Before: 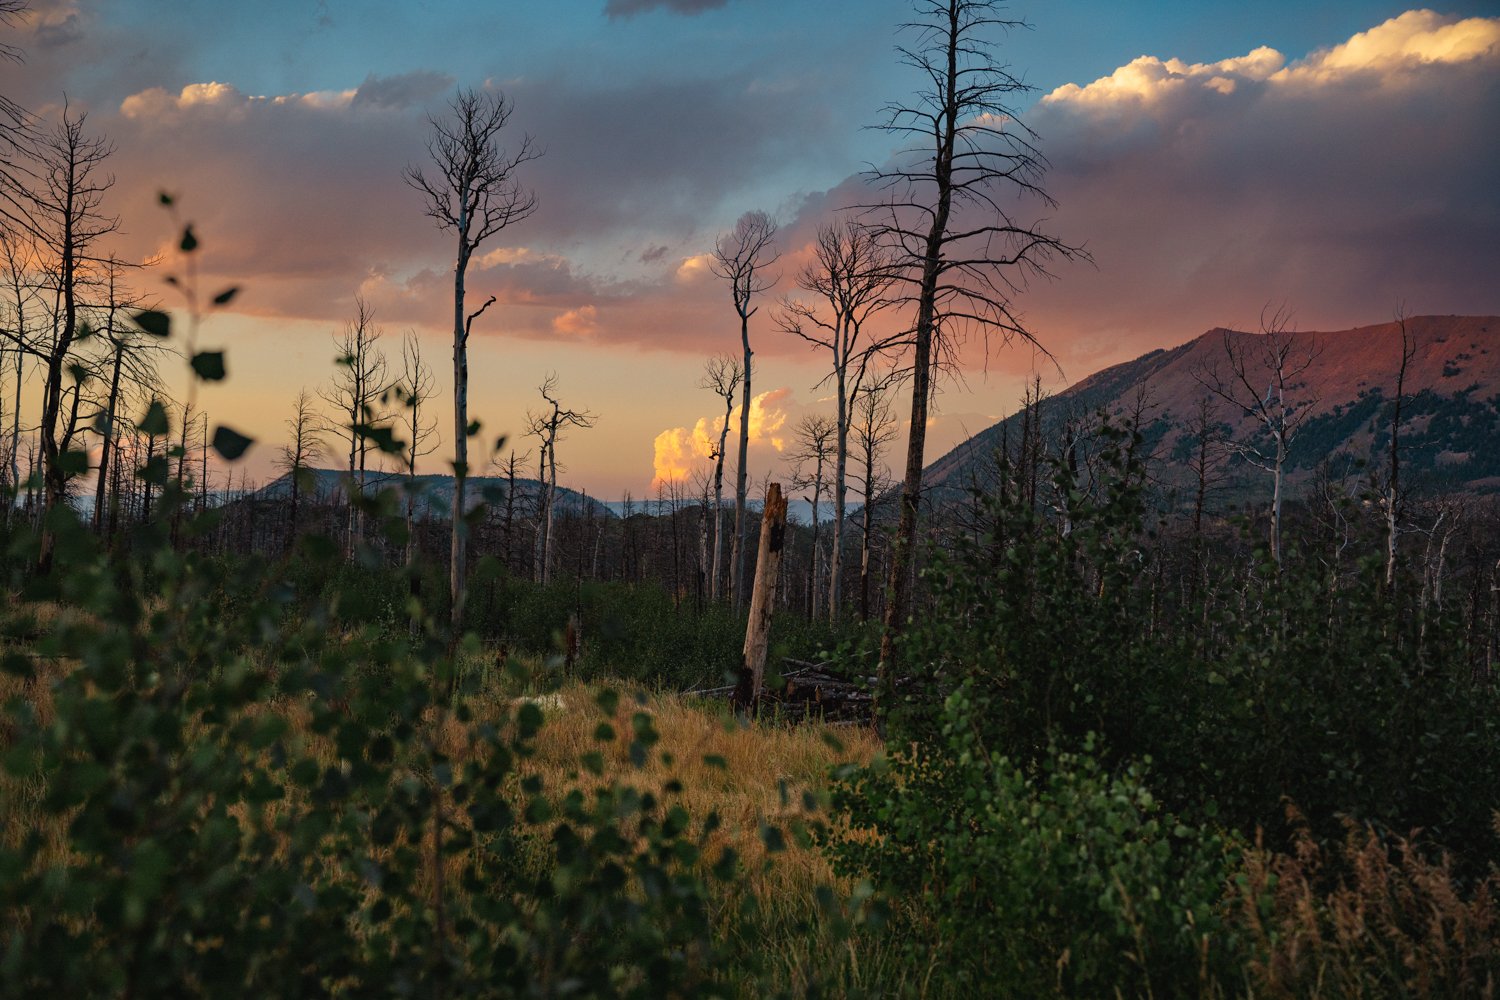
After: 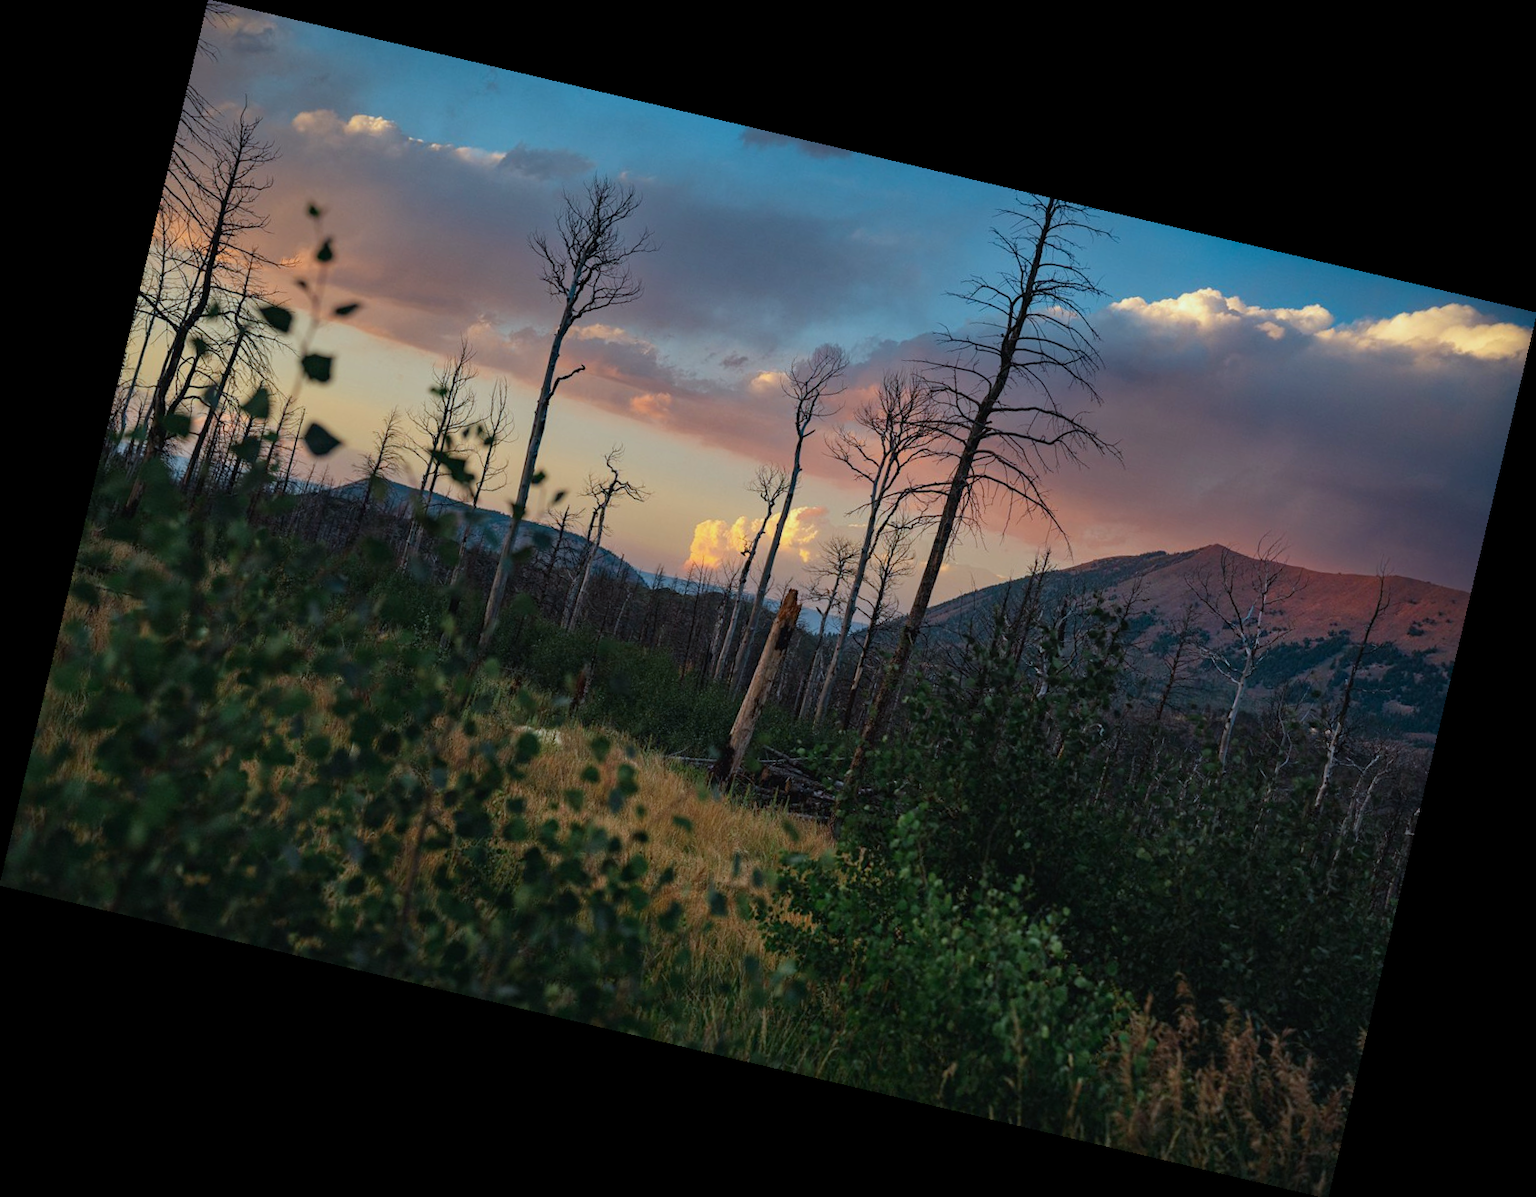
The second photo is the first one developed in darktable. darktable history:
color calibration: illuminant F (fluorescent), F source F9 (Cool White Deluxe 4150 K) – high CRI, x 0.374, y 0.373, temperature 4158.34 K
rotate and perspective: rotation 13.27°, automatic cropping off
